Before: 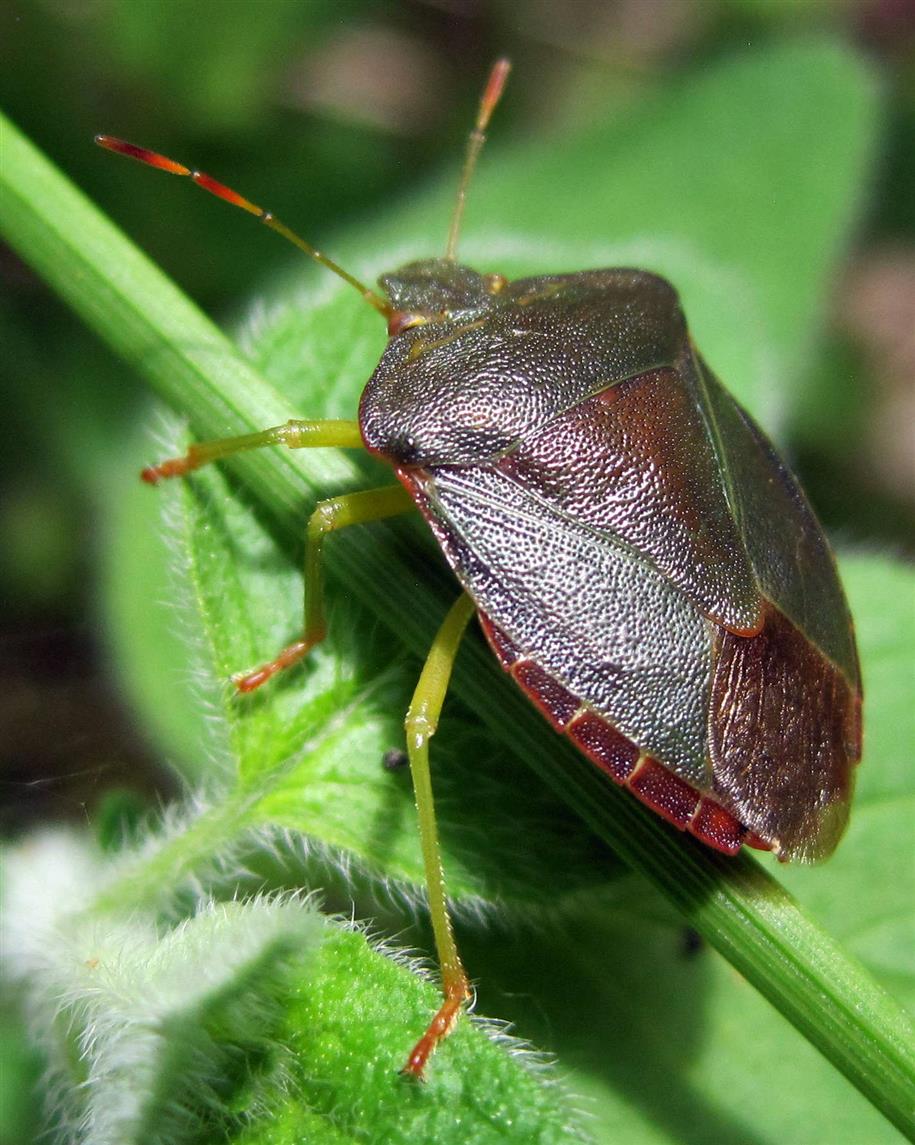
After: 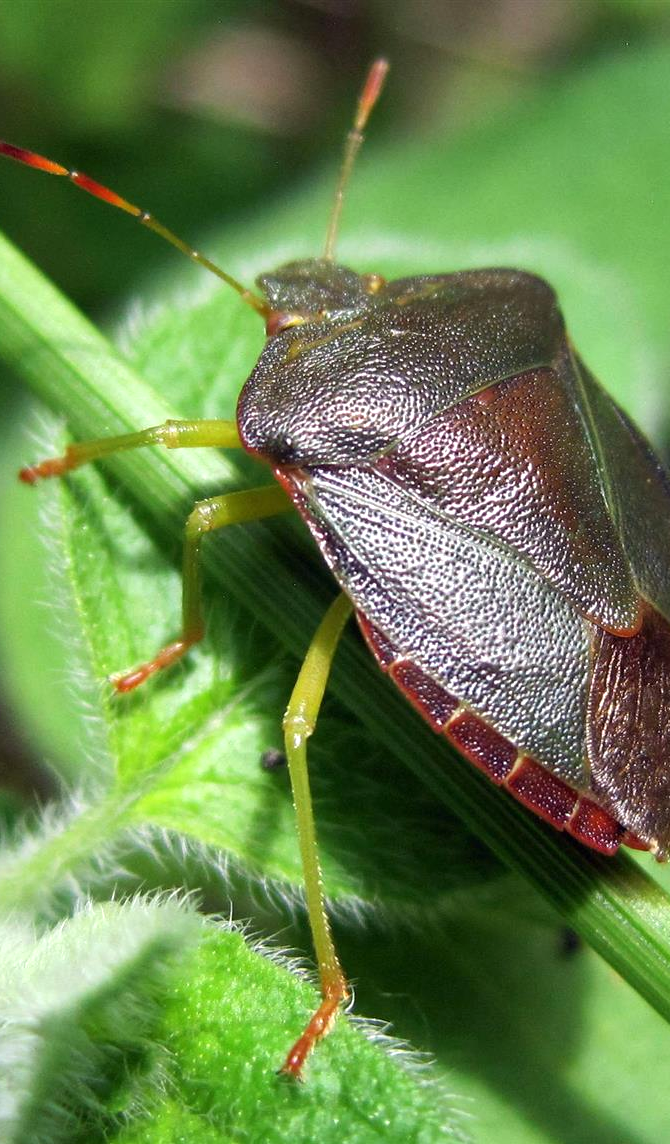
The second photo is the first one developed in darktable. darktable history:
white balance: emerald 1
exposure: exposure 0.2 EV, compensate highlight preservation false
shadows and highlights: shadows -10, white point adjustment 1.5, highlights 10
crop: left 13.443%, right 13.31%
